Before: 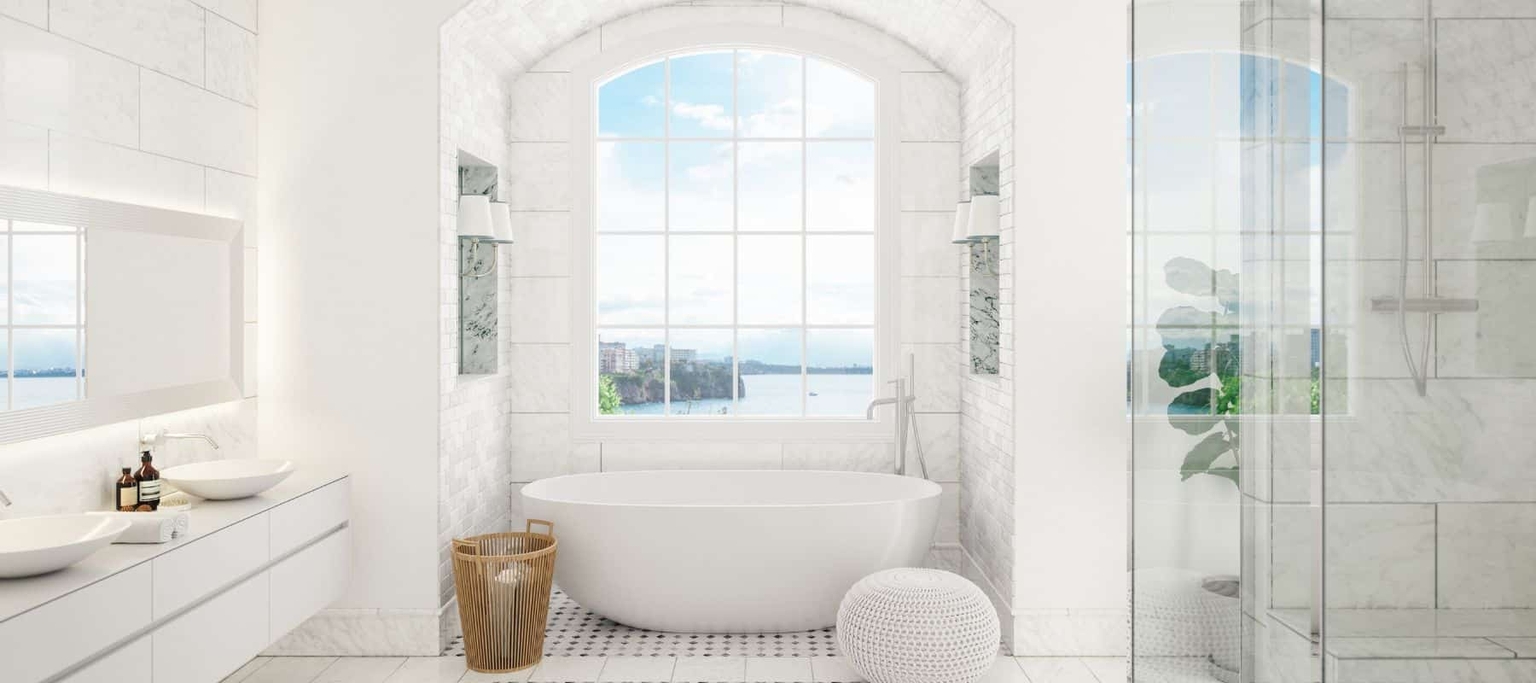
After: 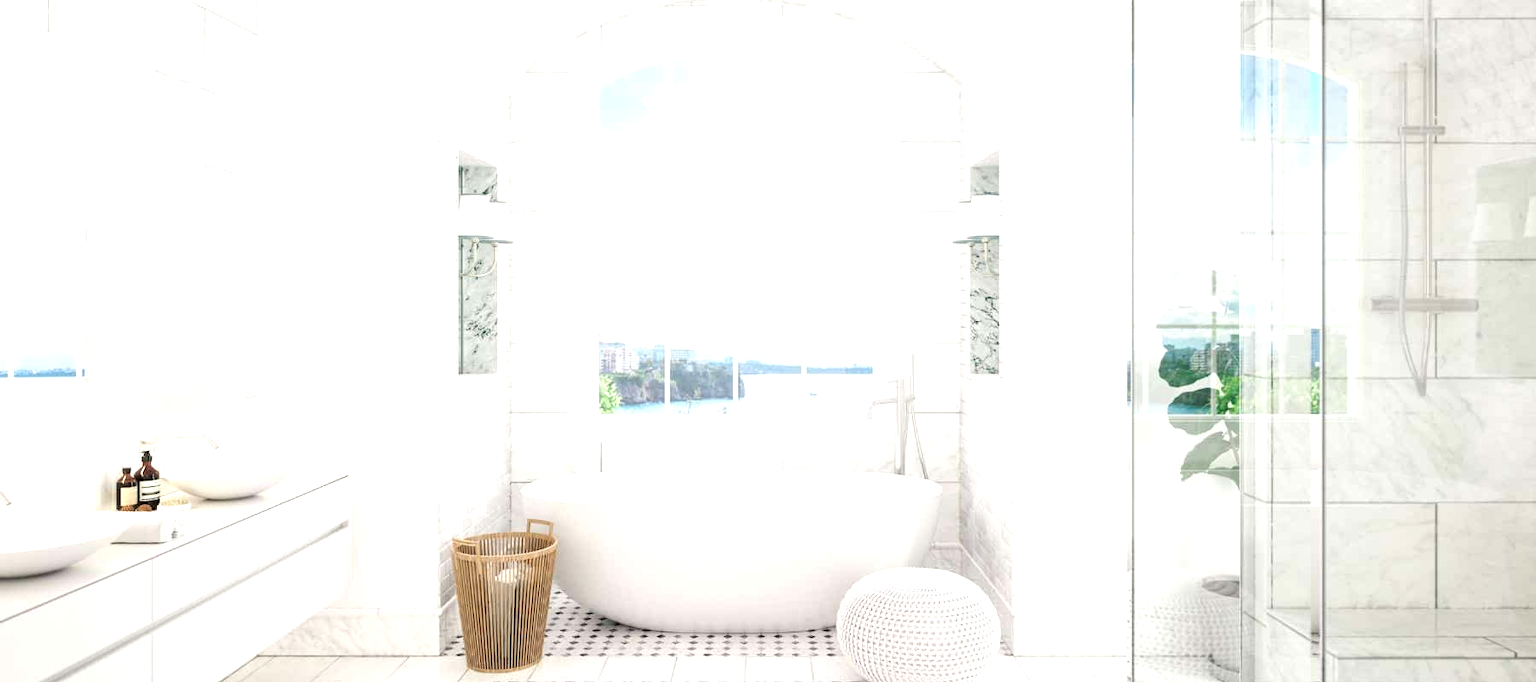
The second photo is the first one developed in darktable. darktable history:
color zones: curves: ch0 [(0, 0.5) (0.143, 0.52) (0.286, 0.5) (0.429, 0.5) (0.571, 0.5) (0.714, 0.5) (0.857, 0.5) (1, 0.5)]; ch1 [(0, 0.489) (0.155, 0.45) (0.286, 0.466) (0.429, 0.5) (0.571, 0.5) (0.714, 0.5) (0.857, 0.5) (1, 0.489)]
tone equalizer: -8 EV -0.776 EV, -7 EV -0.728 EV, -6 EV -0.588 EV, -5 EV -0.363 EV, -3 EV 0.394 EV, -2 EV 0.6 EV, -1 EV 0.693 EV, +0 EV 0.751 EV
